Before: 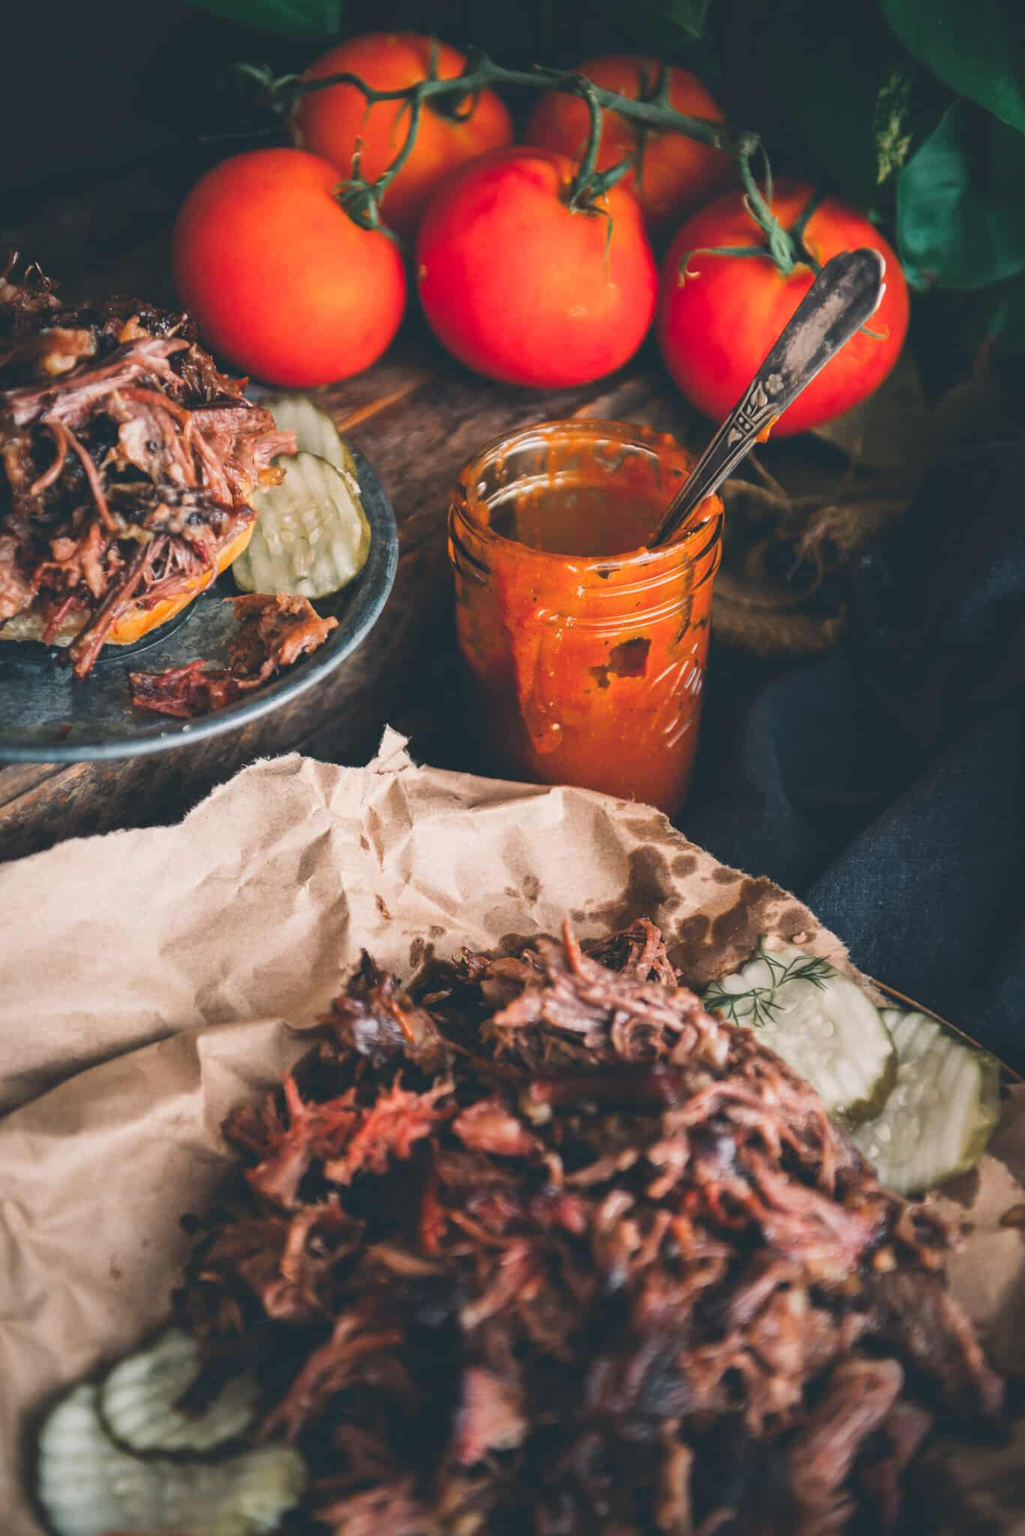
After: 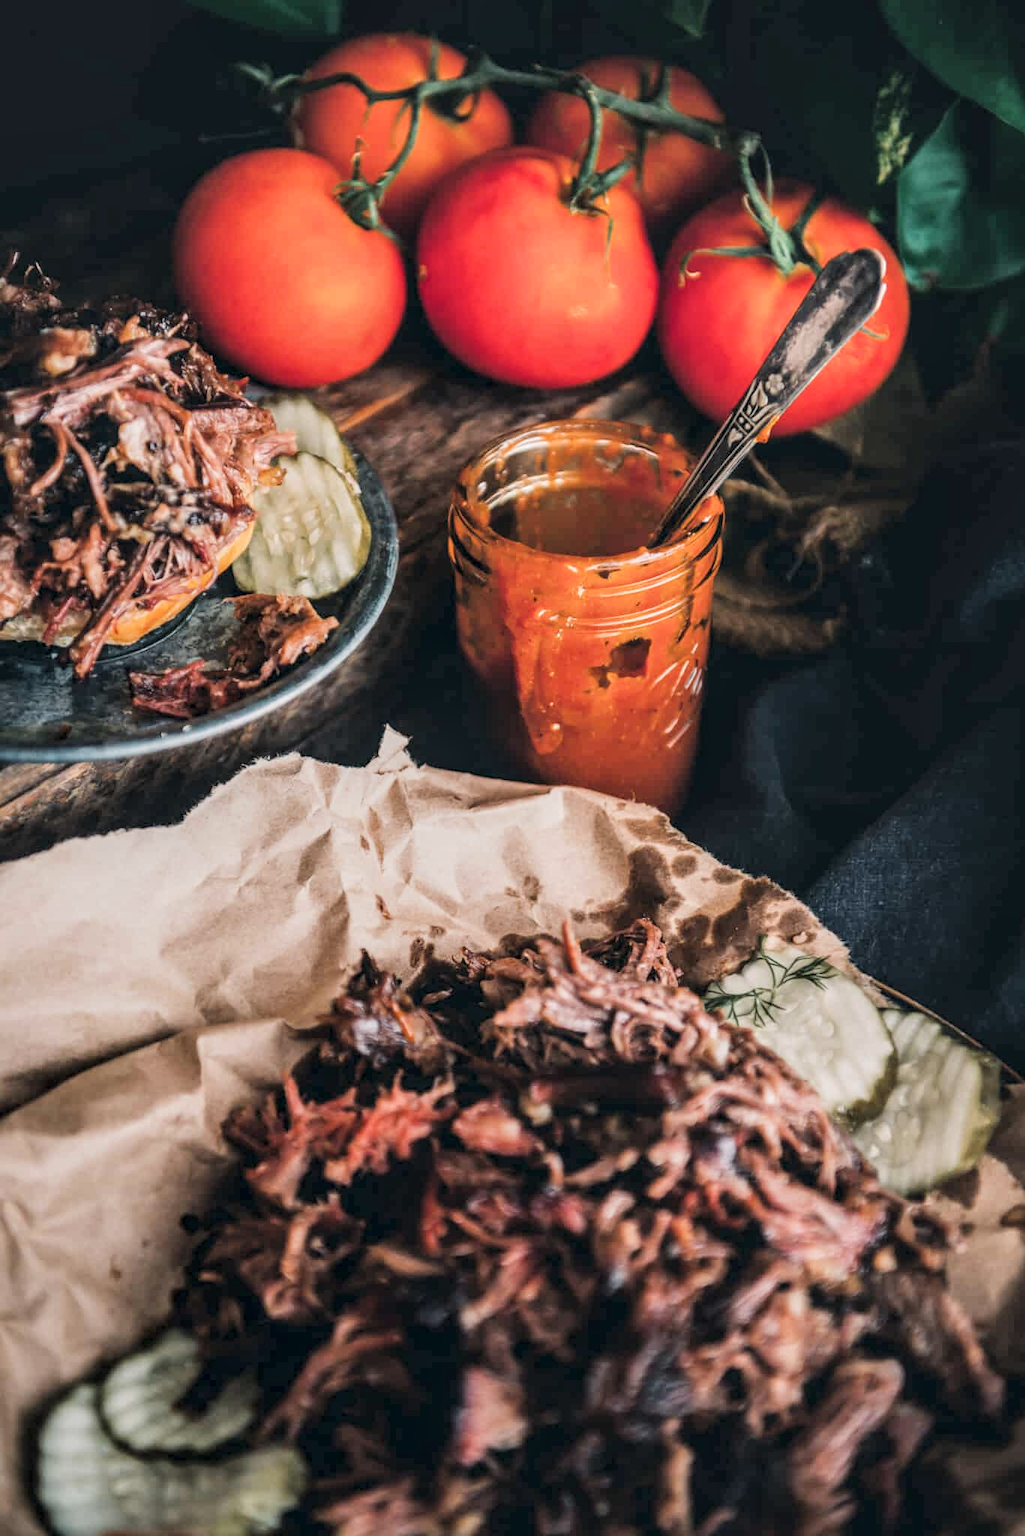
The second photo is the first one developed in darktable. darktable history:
filmic rgb: black relative exposure -7.65 EV, white relative exposure 4.56 EV, hardness 3.61, contrast 1.054
local contrast: detail 154%
